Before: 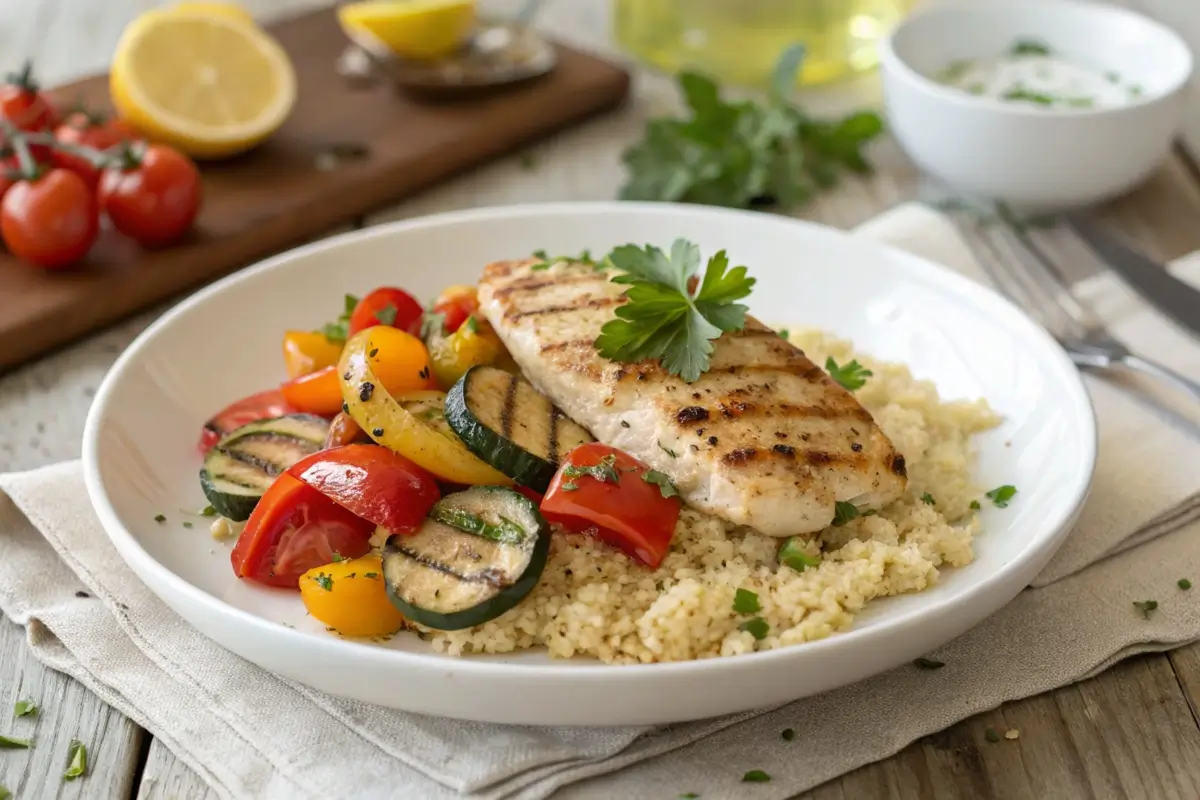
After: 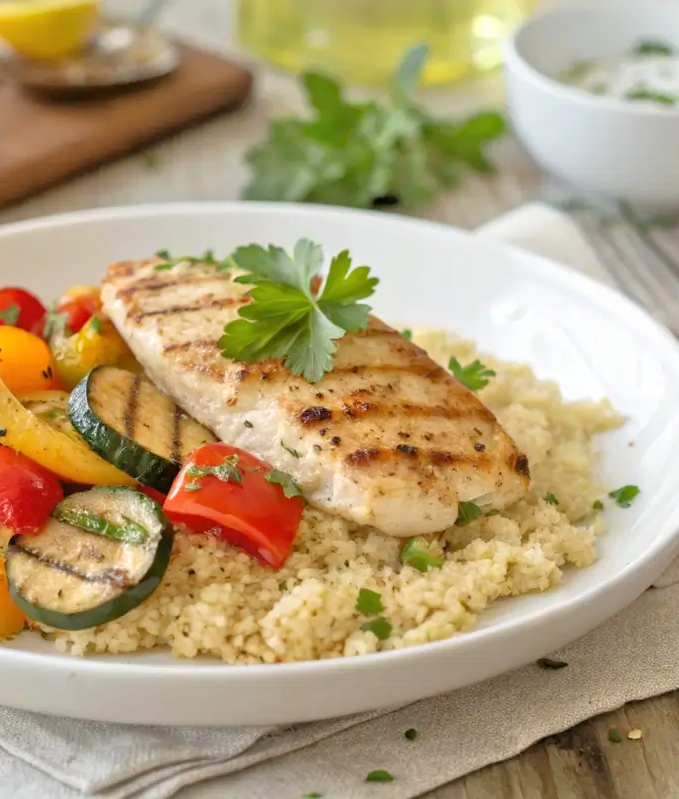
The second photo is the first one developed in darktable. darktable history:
tone equalizer: -7 EV 0.15 EV, -6 EV 0.6 EV, -5 EV 1.15 EV, -4 EV 1.33 EV, -3 EV 1.15 EV, -2 EV 0.6 EV, -1 EV 0.15 EV, mask exposure compensation -0.5 EV
crop: left 31.458%, top 0%, right 11.876%
